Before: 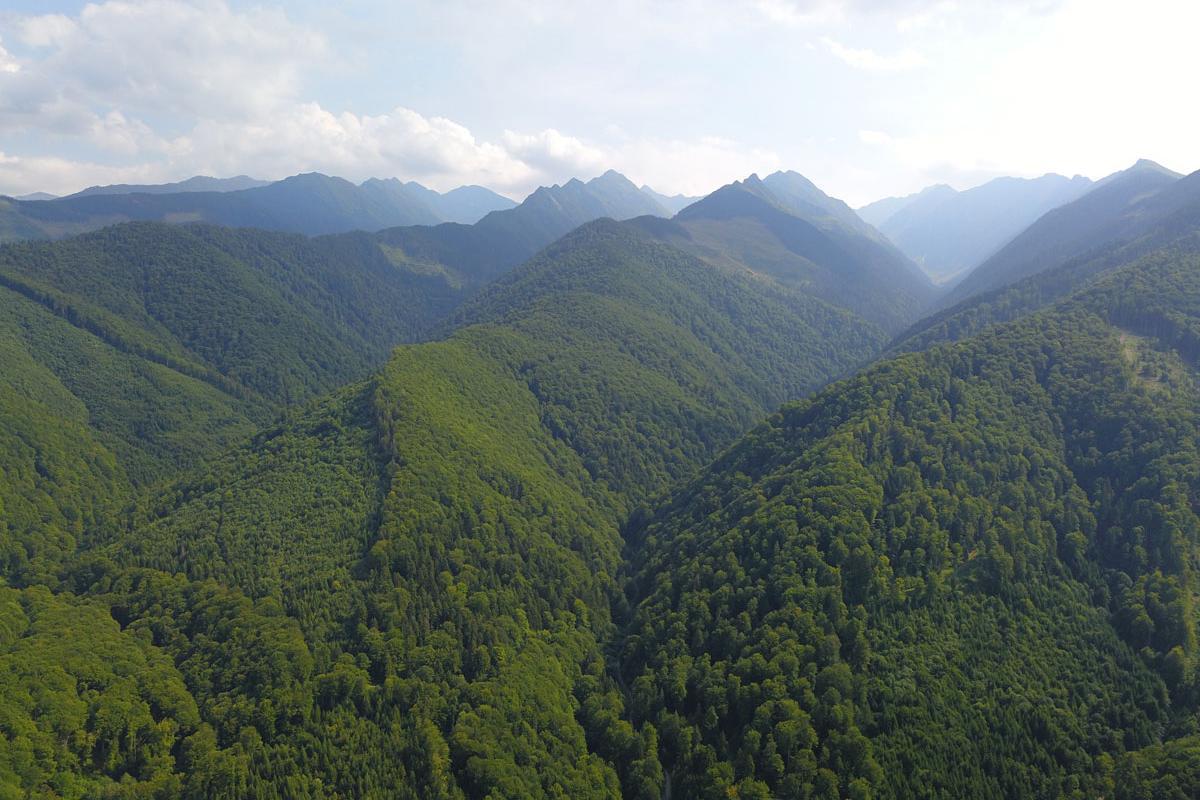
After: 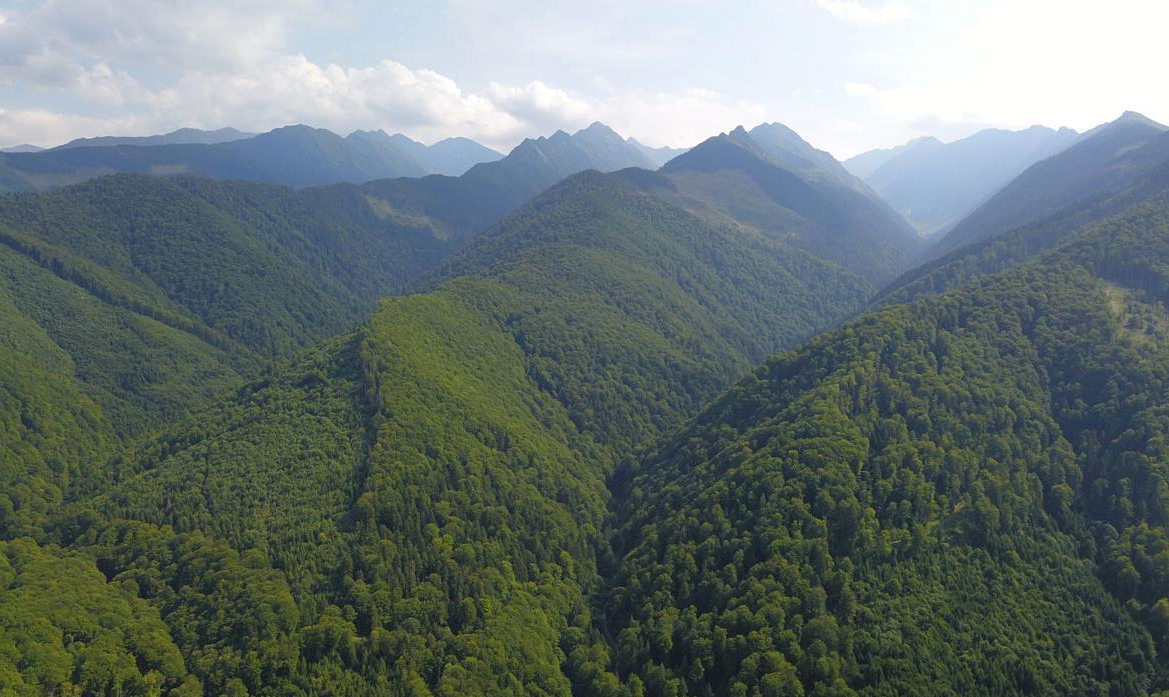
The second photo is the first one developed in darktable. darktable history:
shadows and highlights: radius 336.84, shadows 28.73, soften with gaussian
crop: left 1.219%, top 6.109%, right 1.282%, bottom 6.697%
